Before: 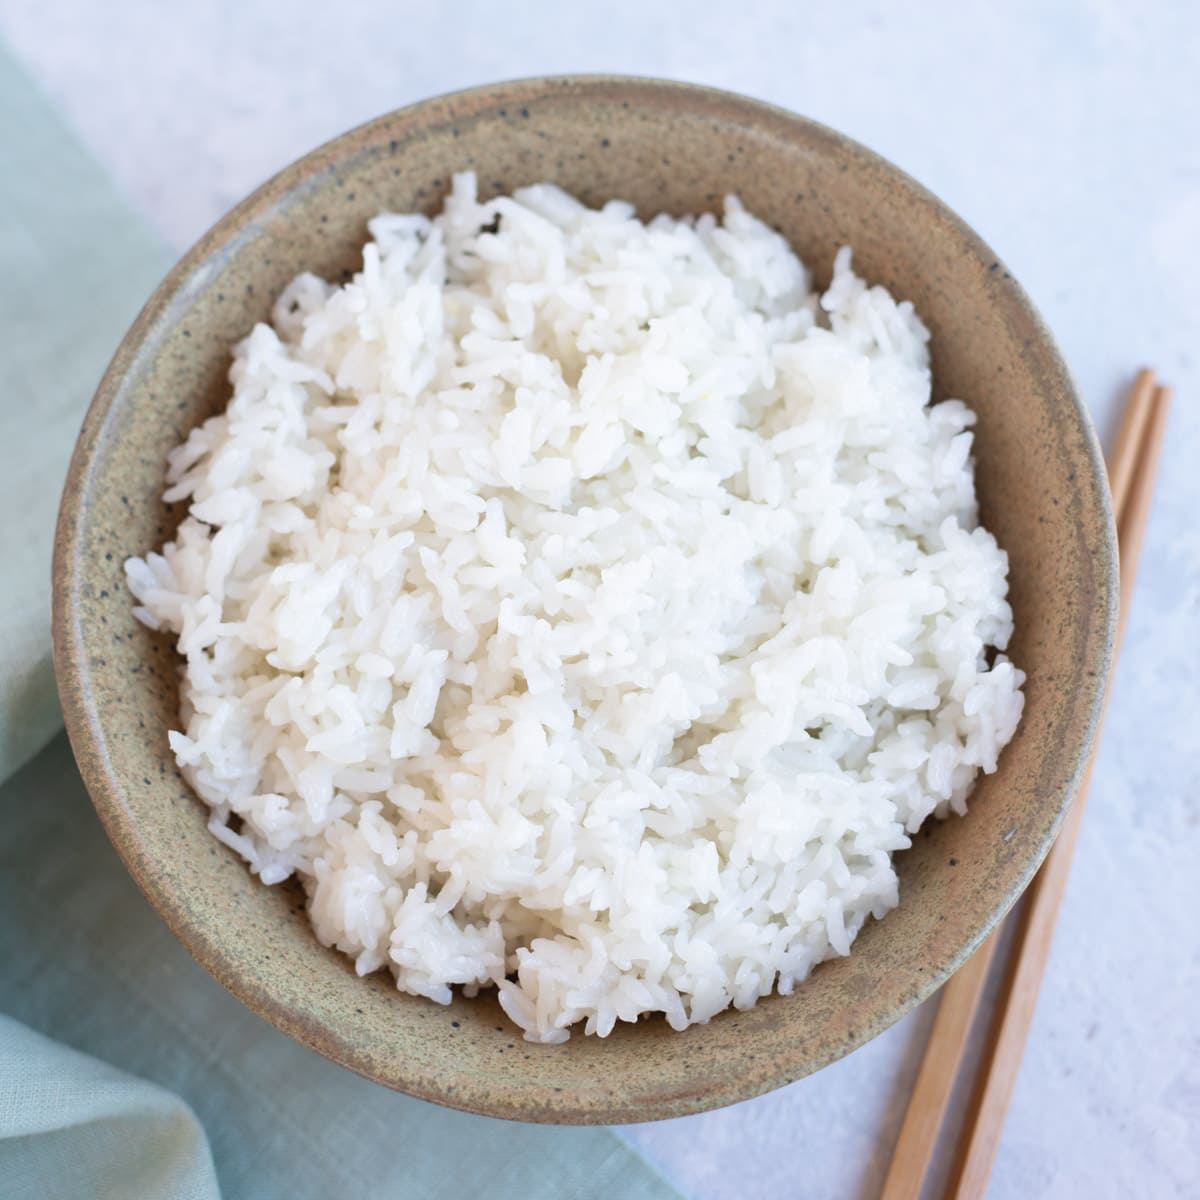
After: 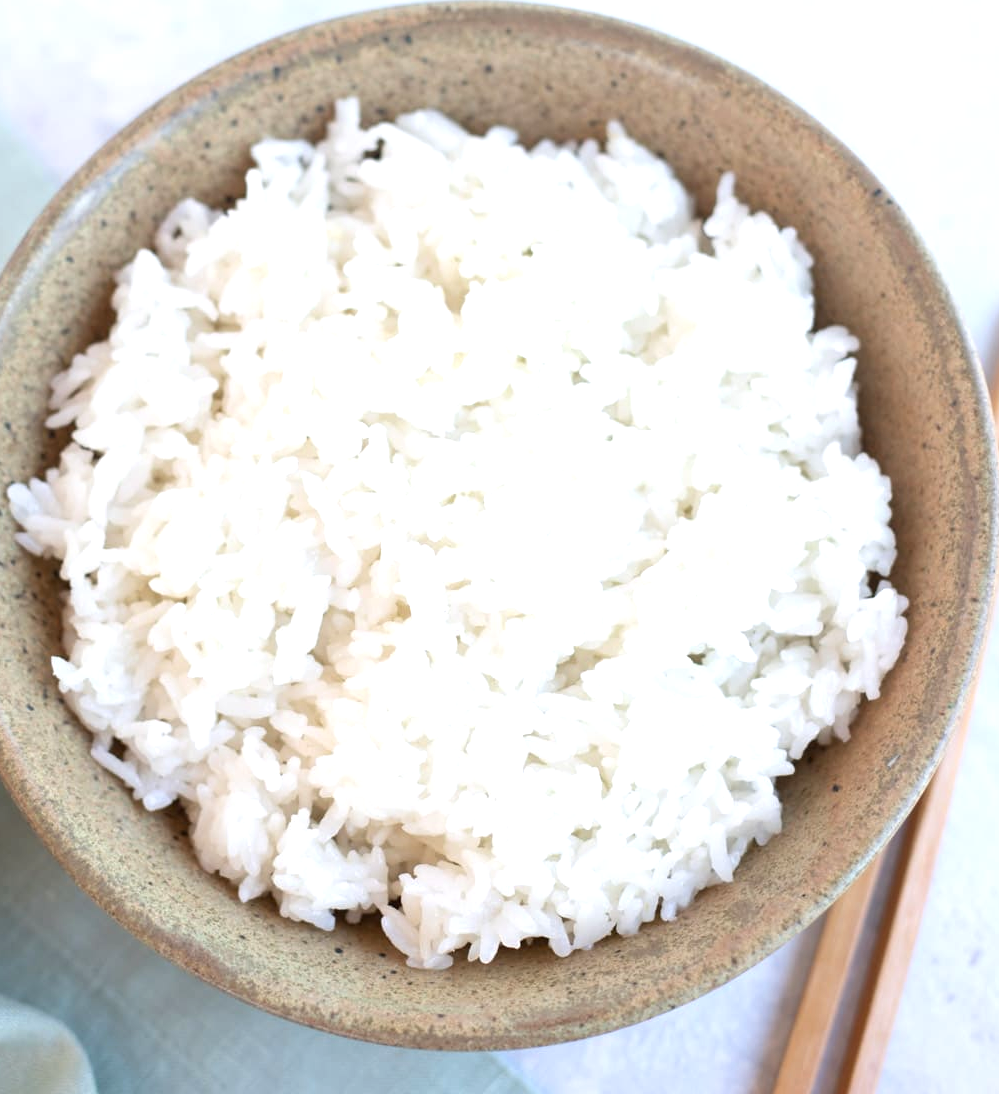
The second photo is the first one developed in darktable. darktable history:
crop: left 9.799%, top 6.235%, right 6.902%, bottom 2.546%
exposure: black level correction 0.001, exposure 0.5 EV, compensate highlight preservation false
